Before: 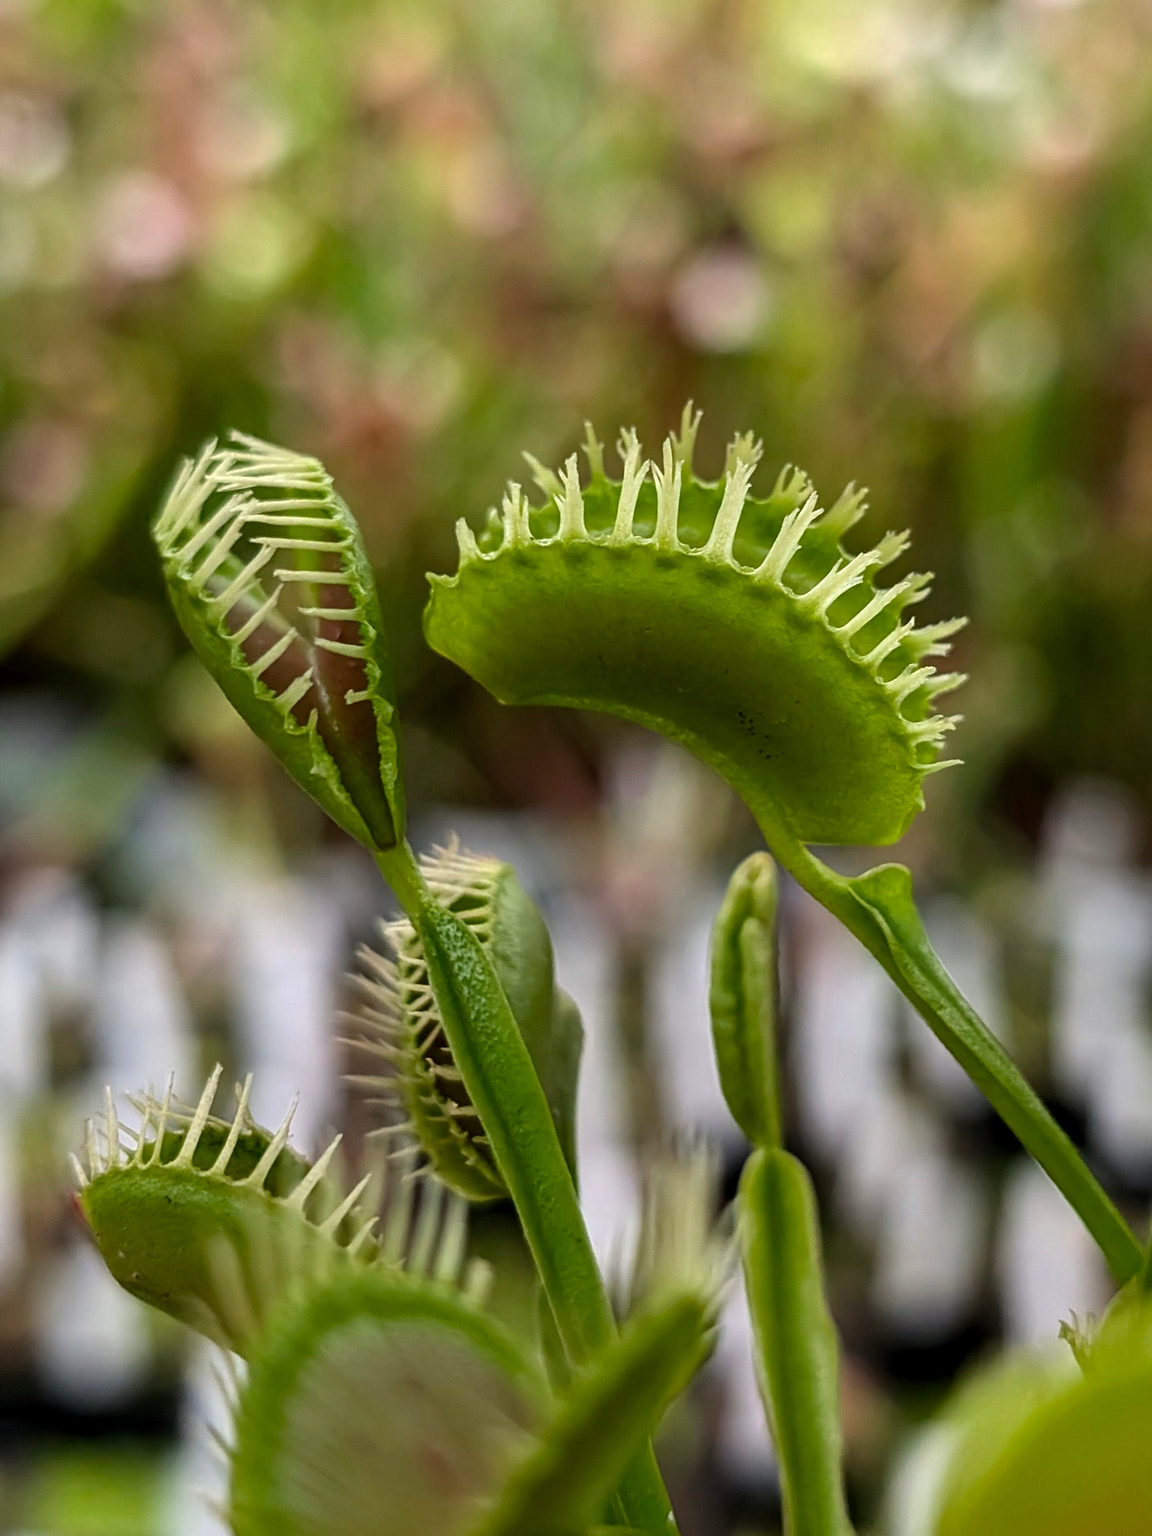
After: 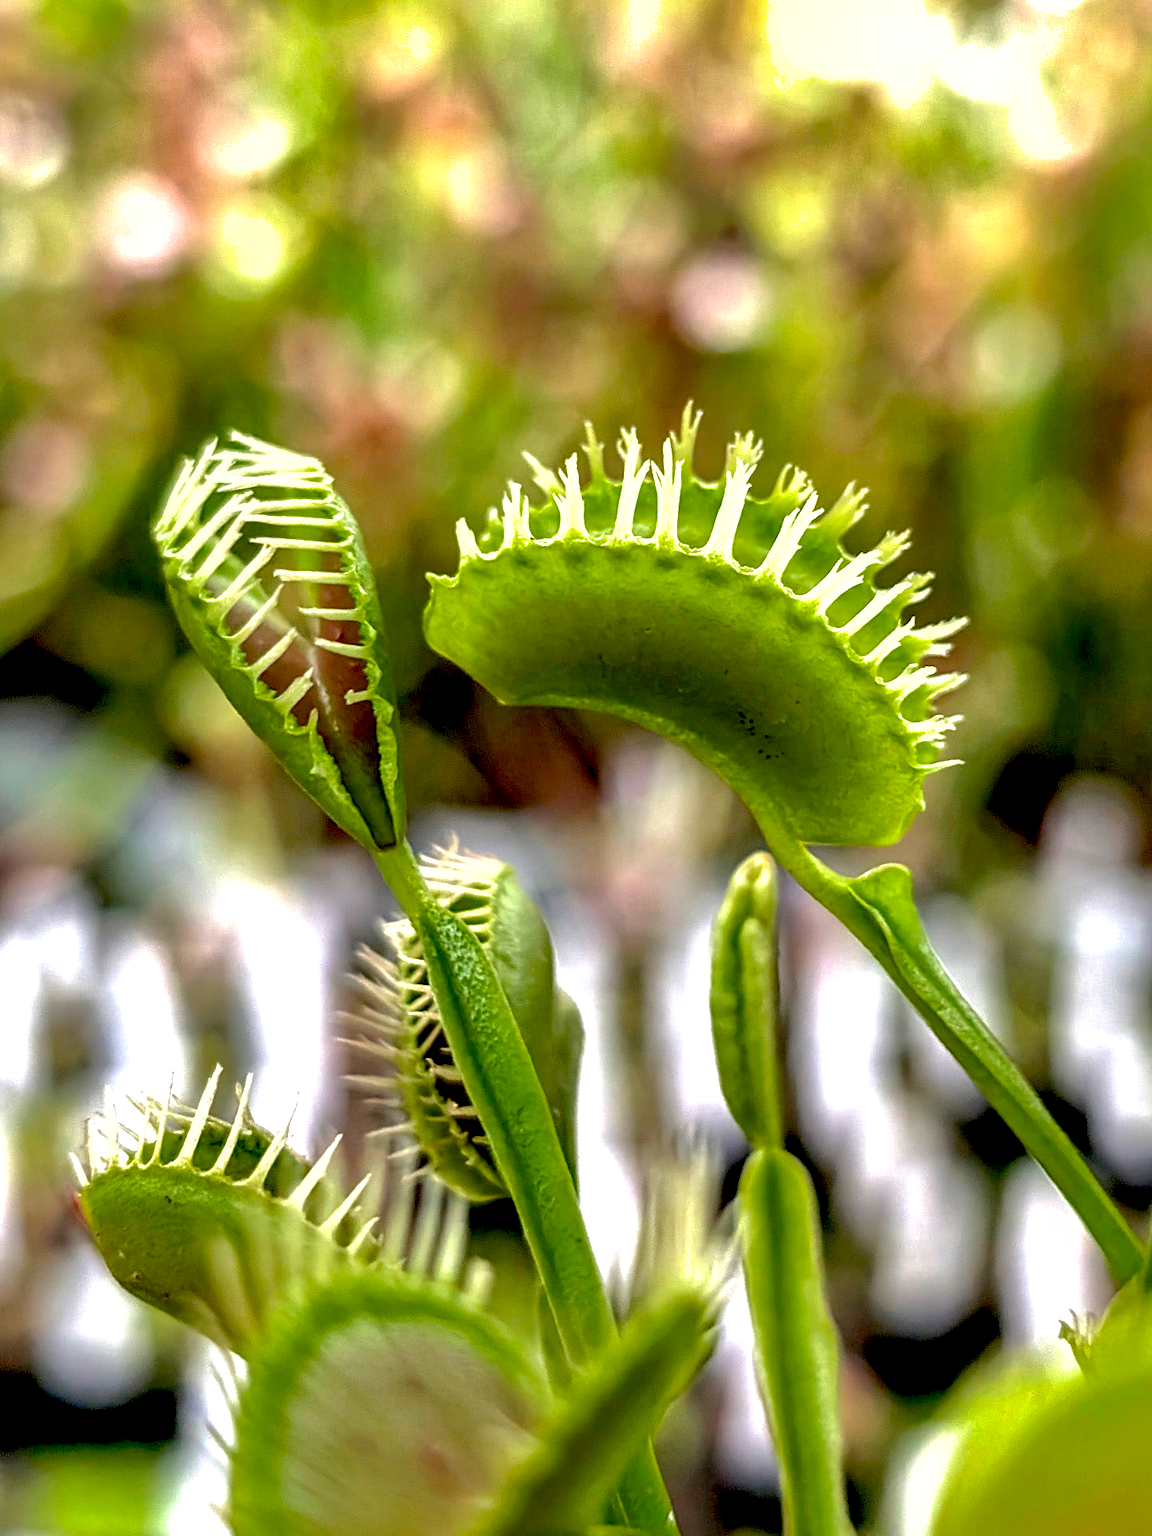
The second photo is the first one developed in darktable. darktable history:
white balance: red 1.004, blue 1.024
local contrast: on, module defaults
shadows and highlights: shadows 40, highlights -60
exposure: black level correction 0.011, exposure 1.088 EV, compensate exposure bias true, compensate highlight preservation false
